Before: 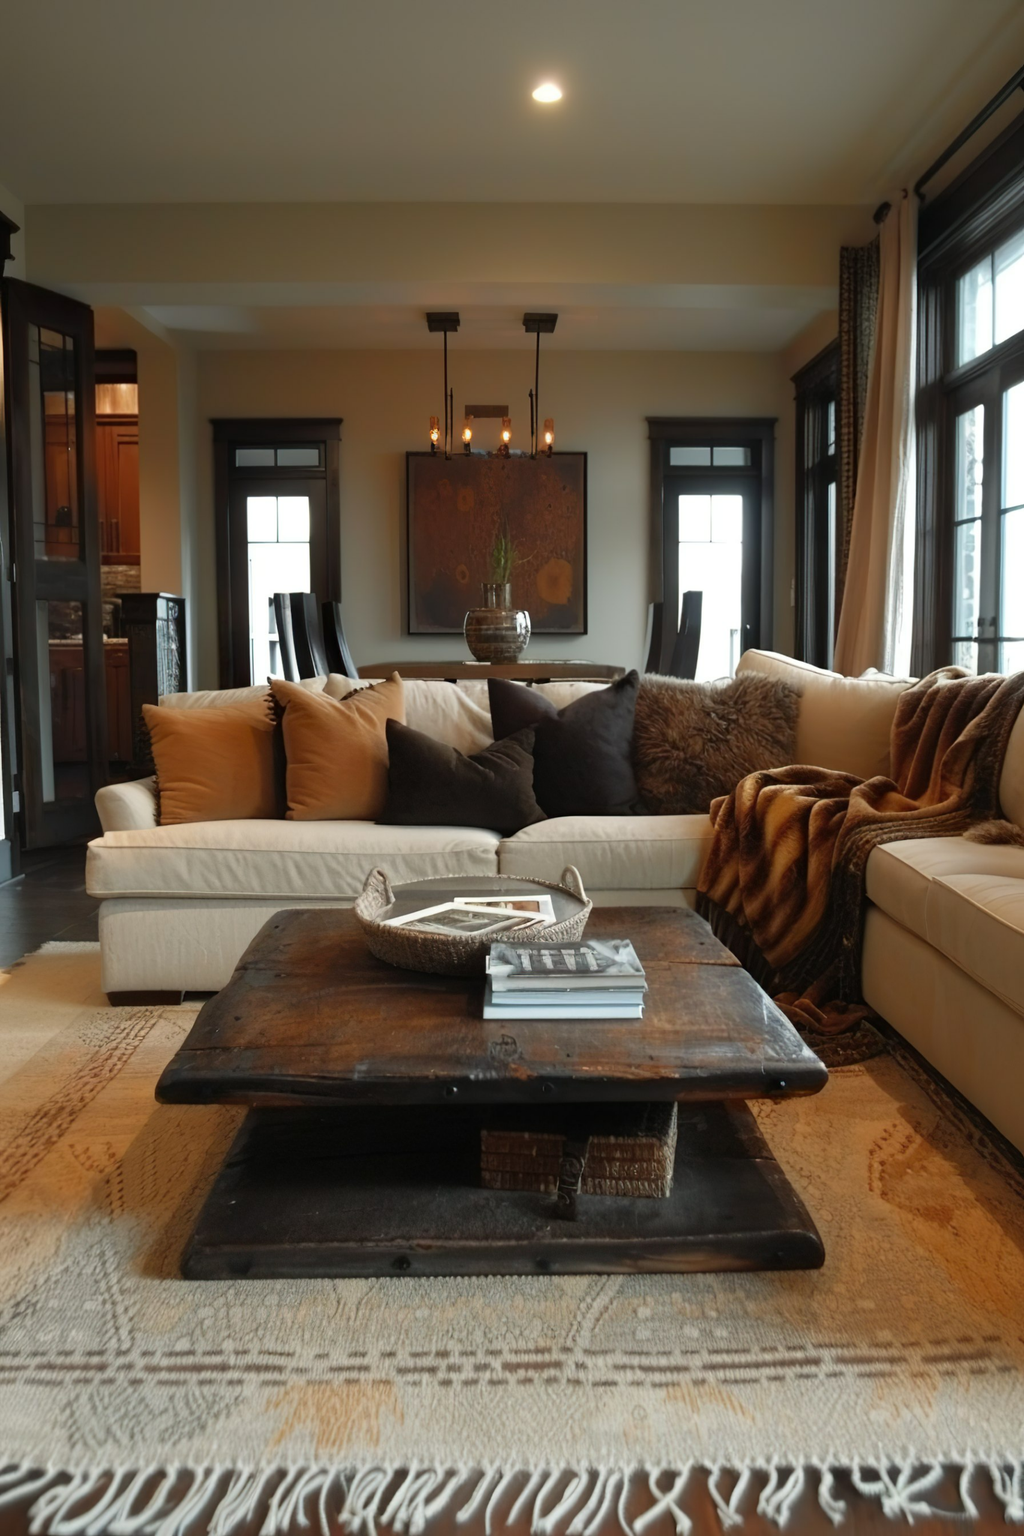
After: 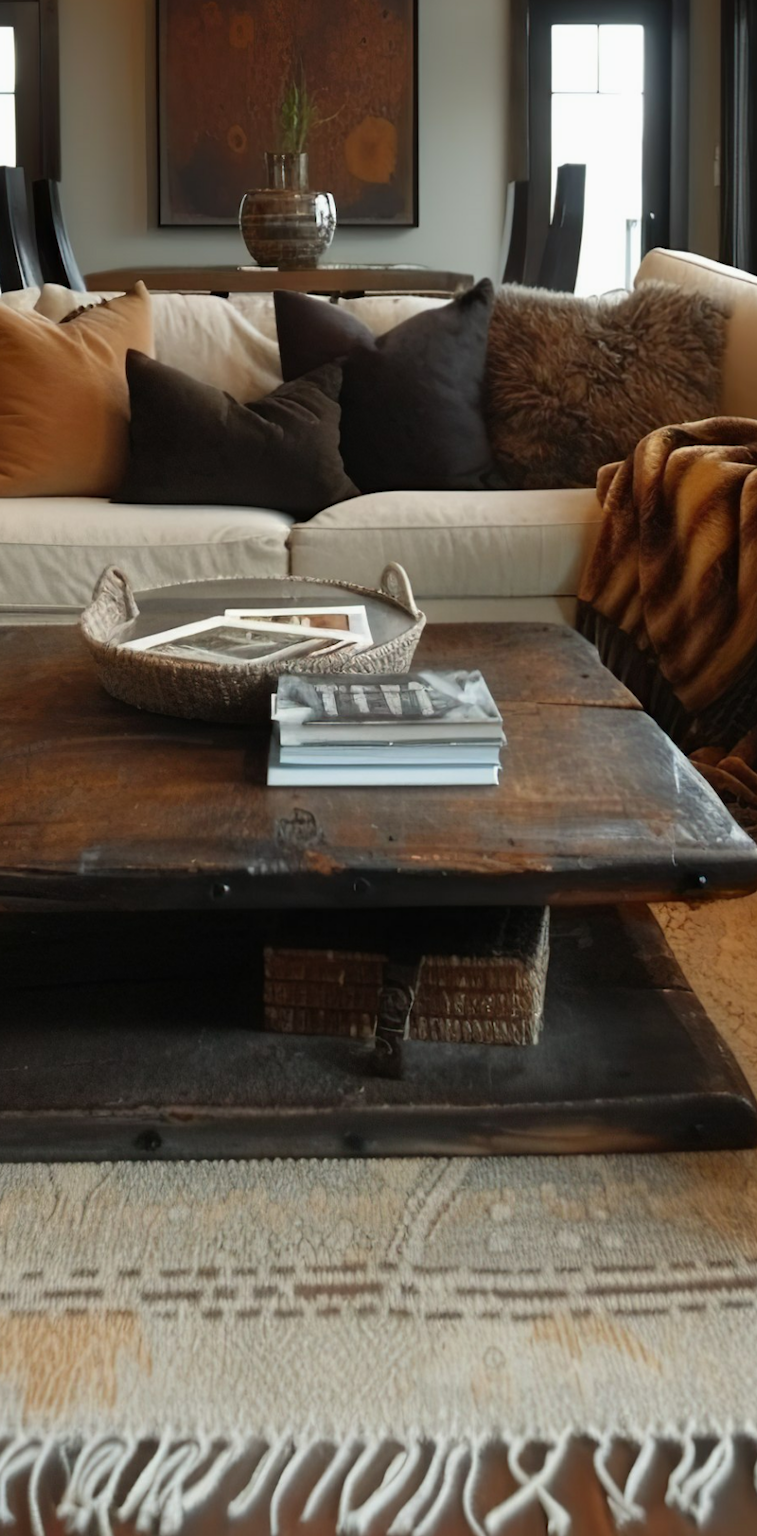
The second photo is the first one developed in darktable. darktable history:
exposure: exposure -0.064 EV, compensate highlight preservation false
crop and rotate: left 29.237%, top 31.152%, right 19.807%
